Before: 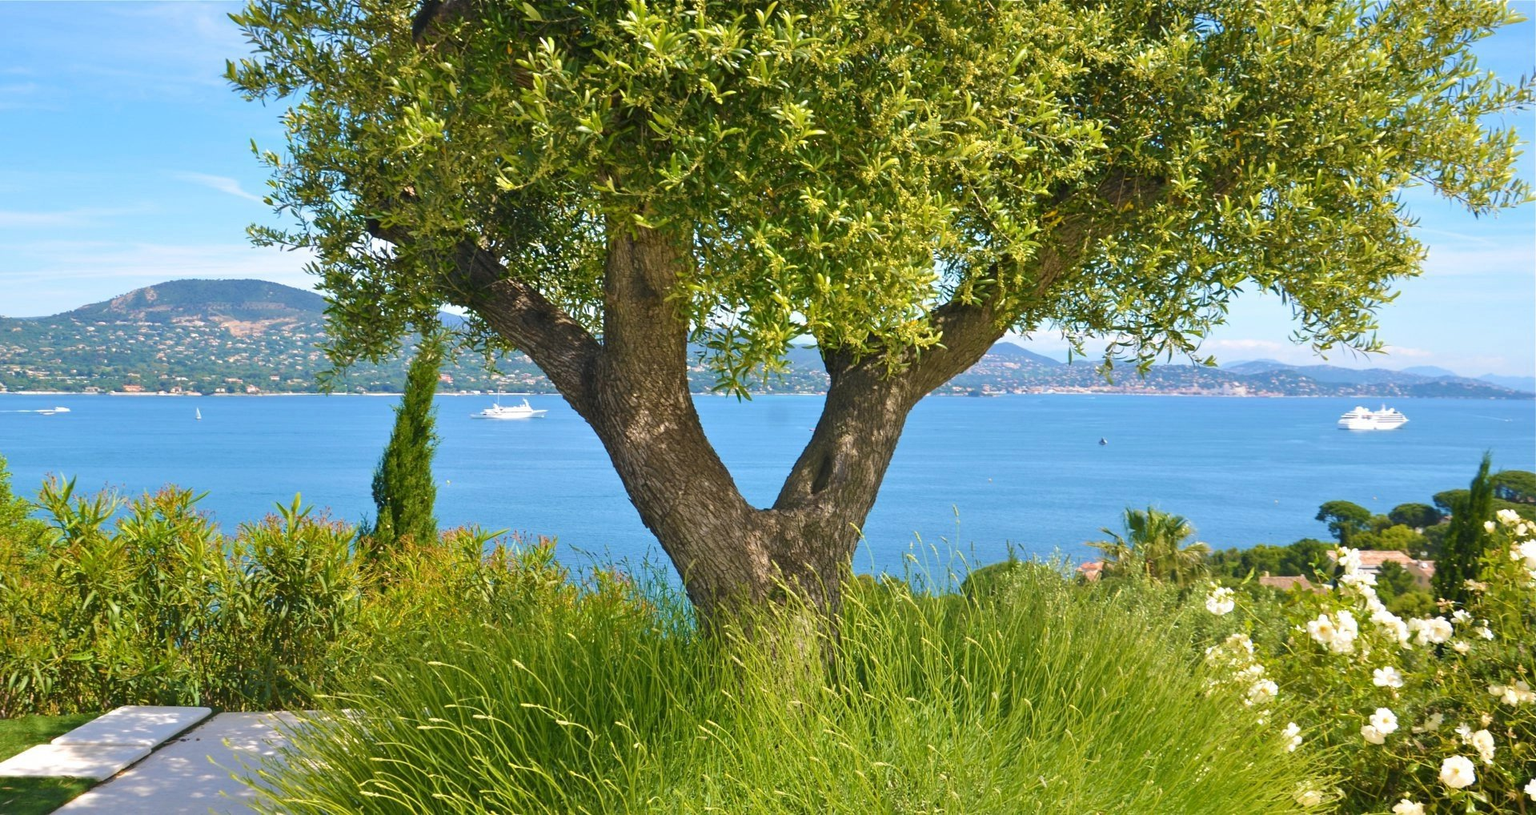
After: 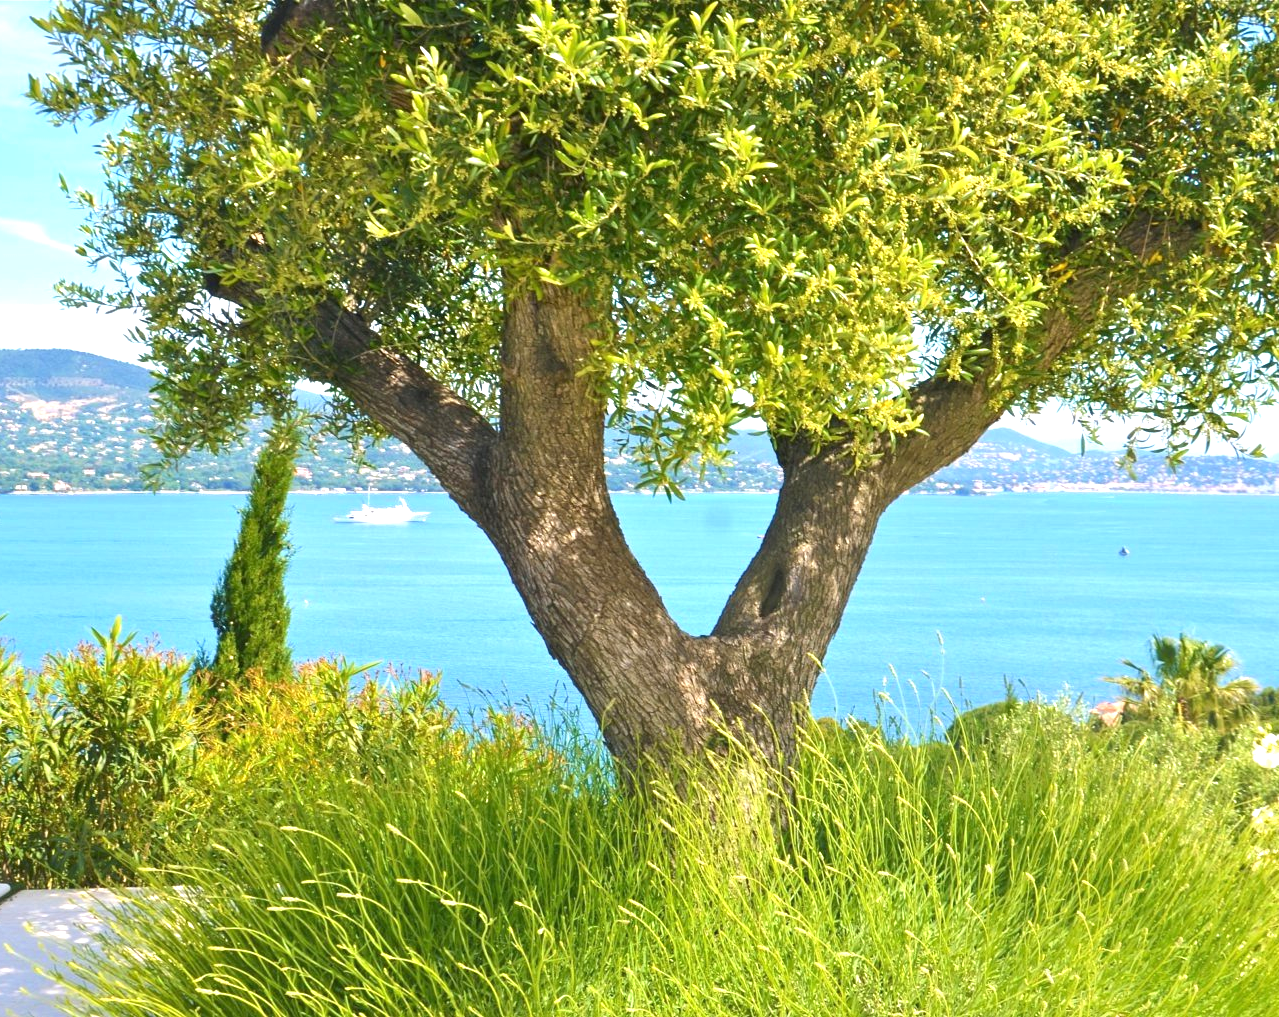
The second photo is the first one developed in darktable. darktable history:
crop and rotate: left 13.34%, right 19.983%
exposure: black level correction 0, exposure 0.897 EV, compensate highlight preservation false
